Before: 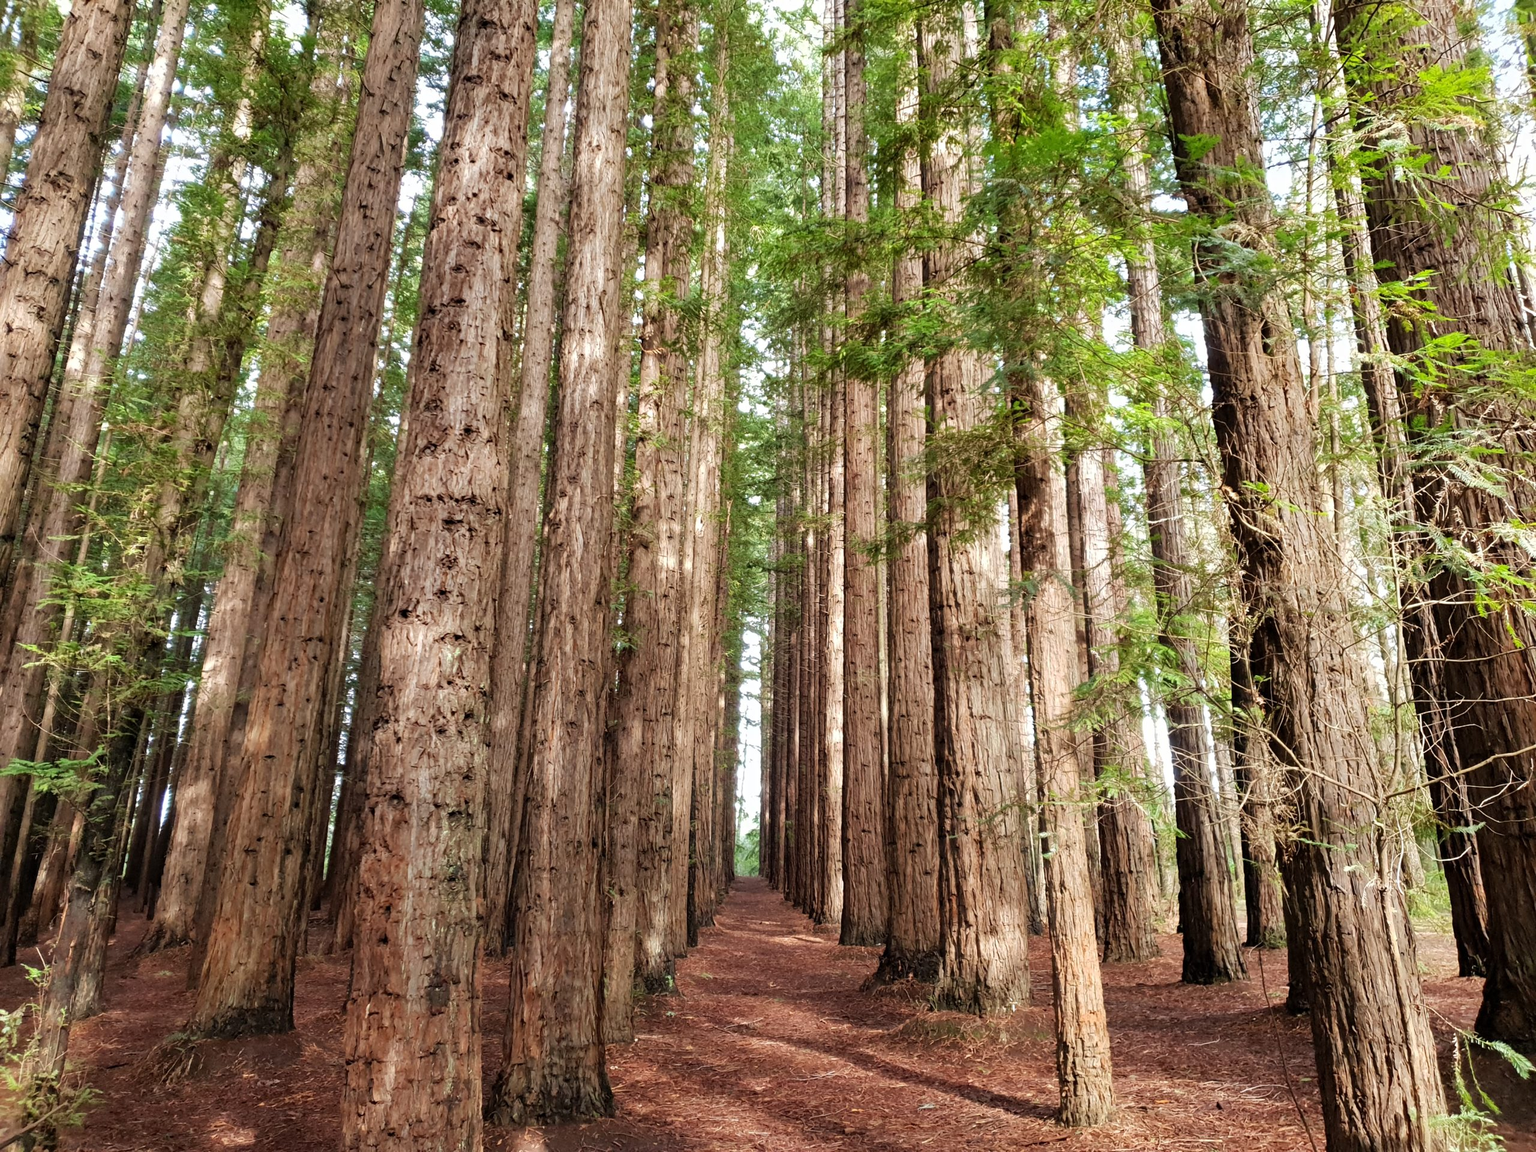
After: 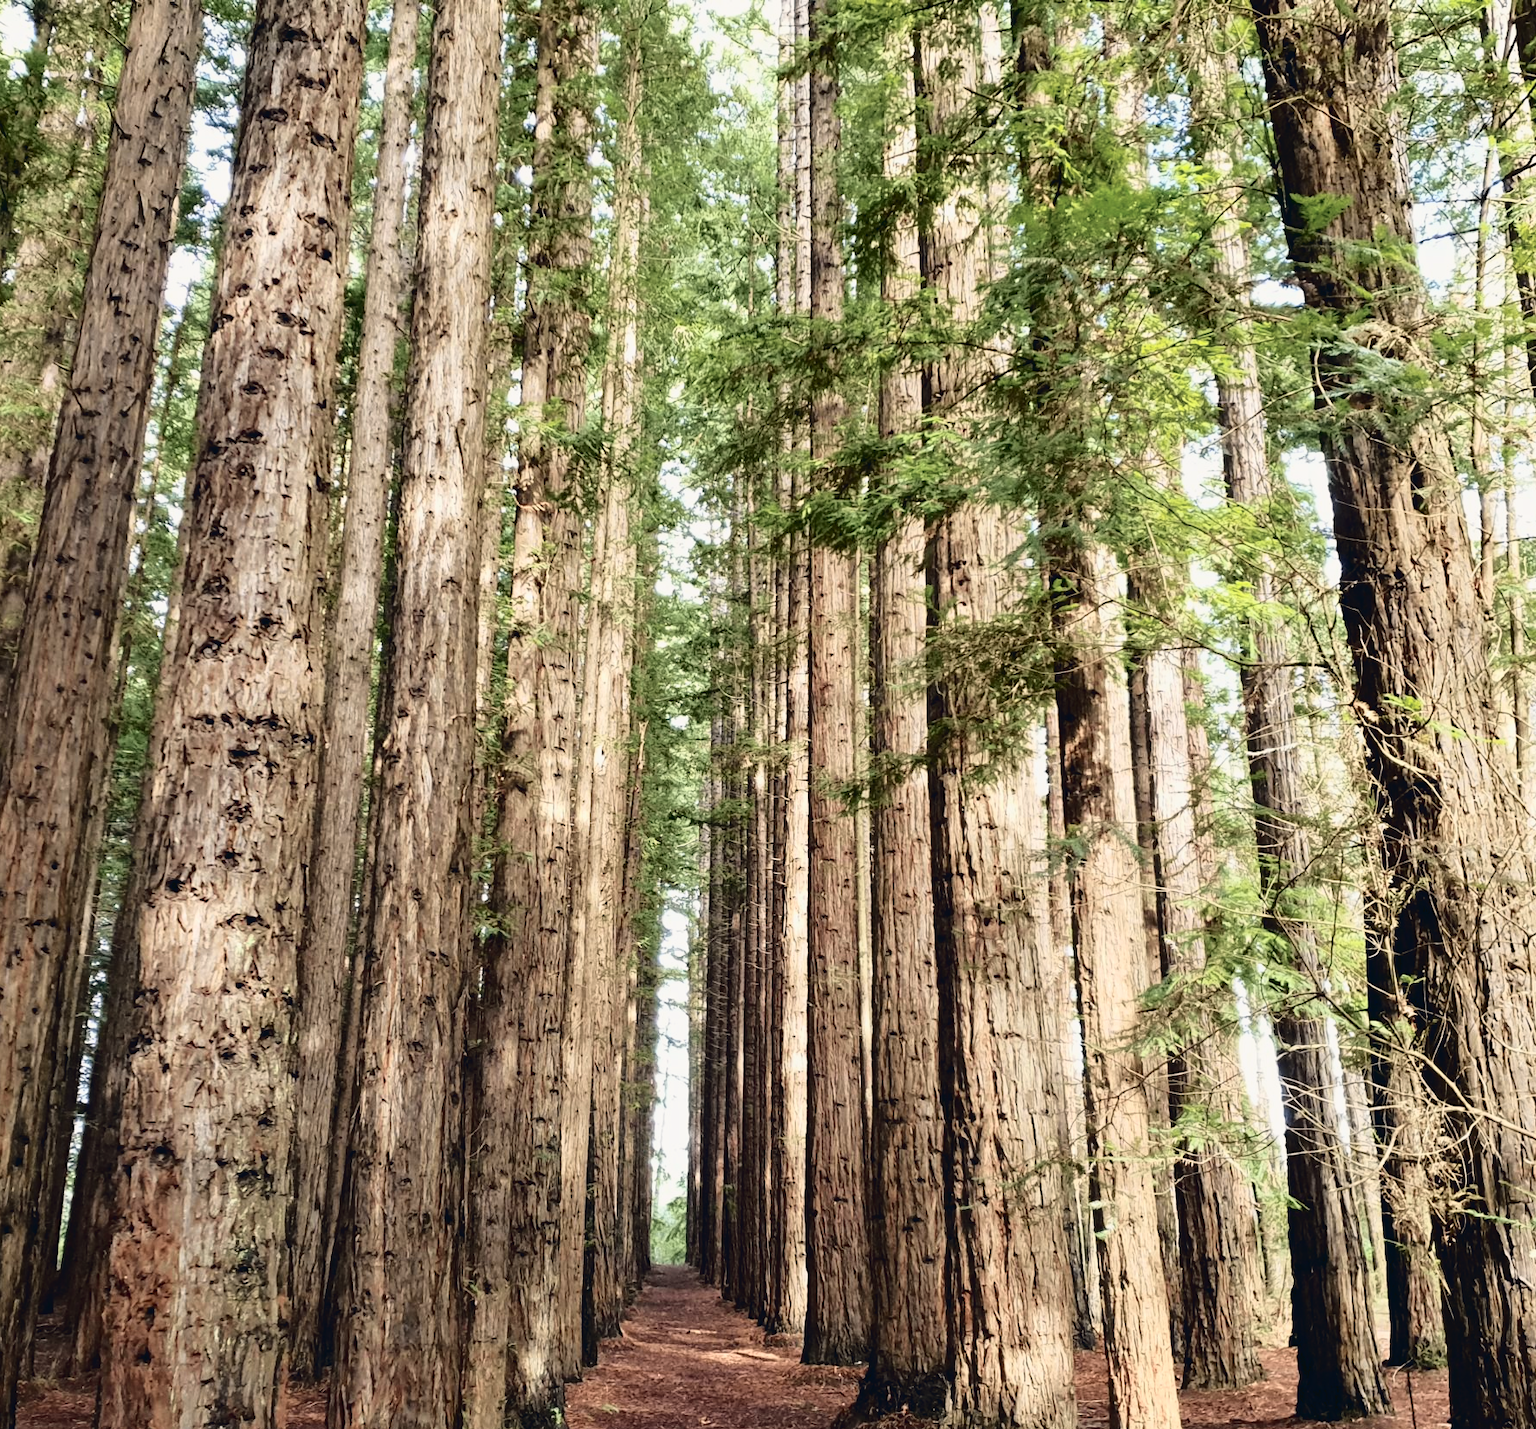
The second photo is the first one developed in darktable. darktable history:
crop: left 18.479%, right 12.2%, bottom 13.971%
color balance rgb: shadows lift › hue 87.51°, highlights gain › chroma 1.62%, highlights gain › hue 55.1°, global offset › chroma 0.06%, global offset › hue 253.66°, linear chroma grading › global chroma 0.5%
white balance: red 0.986, blue 1.01
tone curve: curves: ch0 [(0, 0.032) (0.078, 0.052) (0.236, 0.168) (0.43, 0.472) (0.508, 0.566) (0.66, 0.754) (0.79, 0.883) (0.994, 0.974)]; ch1 [(0, 0) (0.161, 0.092) (0.35, 0.33) (0.379, 0.401) (0.456, 0.456) (0.508, 0.501) (0.547, 0.531) (0.573, 0.563) (0.625, 0.602) (0.718, 0.734) (1, 1)]; ch2 [(0, 0) (0.369, 0.427) (0.44, 0.434) (0.502, 0.501) (0.54, 0.537) (0.586, 0.59) (0.621, 0.604) (1, 1)], color space Lab, independent channels, preserve colors none
